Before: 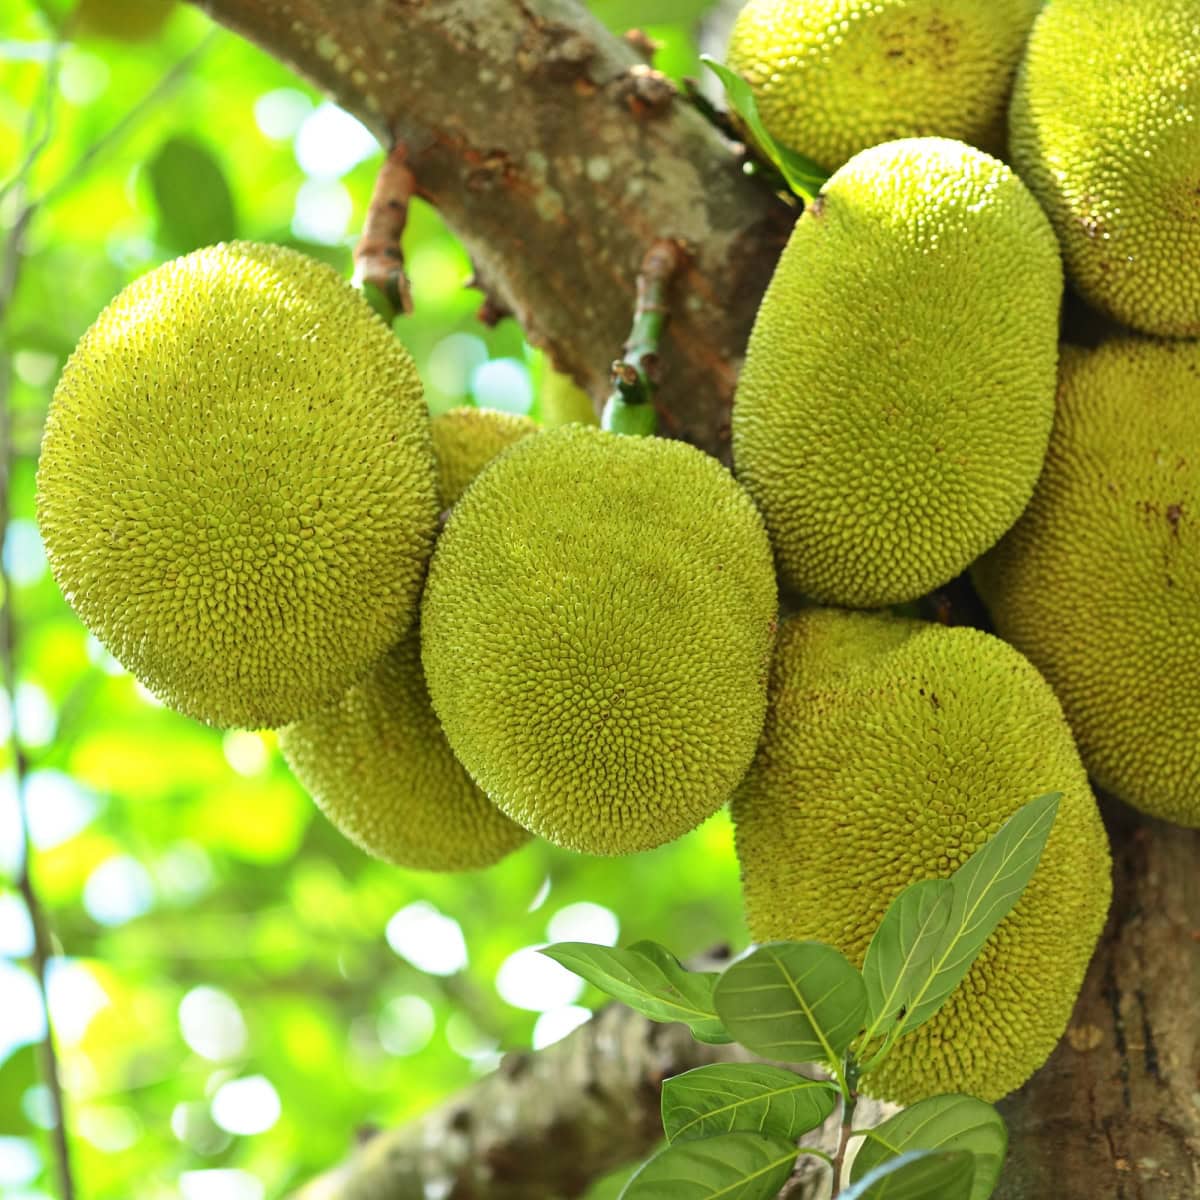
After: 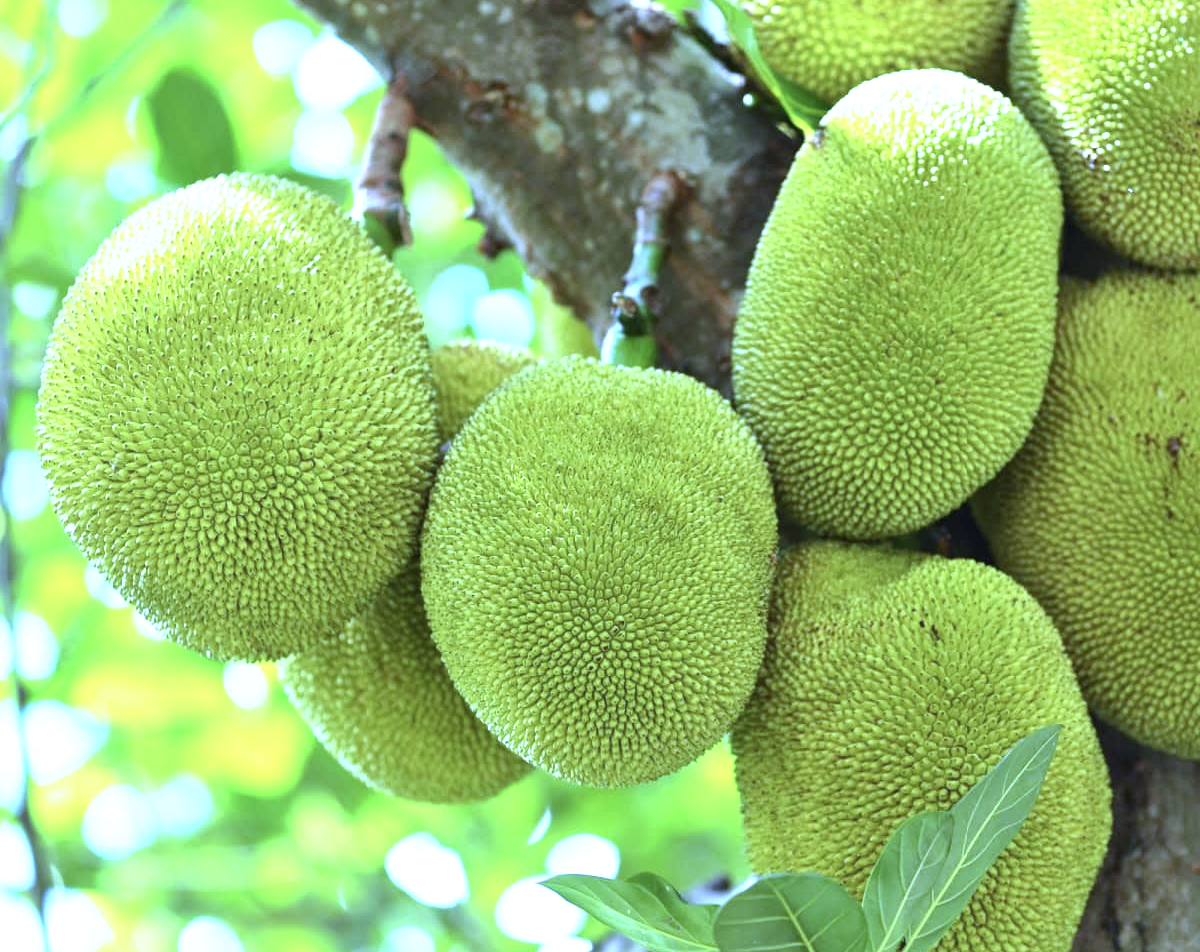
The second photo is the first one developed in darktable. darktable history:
local contrast: mode bilateral grid, contrast 20, coarseness 50, detail 120%, midtone range 0.2
white balance: red 0.766, blue 1.537
color correction: saturation 0.85
exposure: black level correction 0, exposure 0.7 EV, compensate exposure bias true, compensate highlight preservation false
color calibration: illuminant as shot in camera, x 0.358, y 0.373, temperature 4628.91 K
crop and rotate: top 5.667%, bottom 14.937%
